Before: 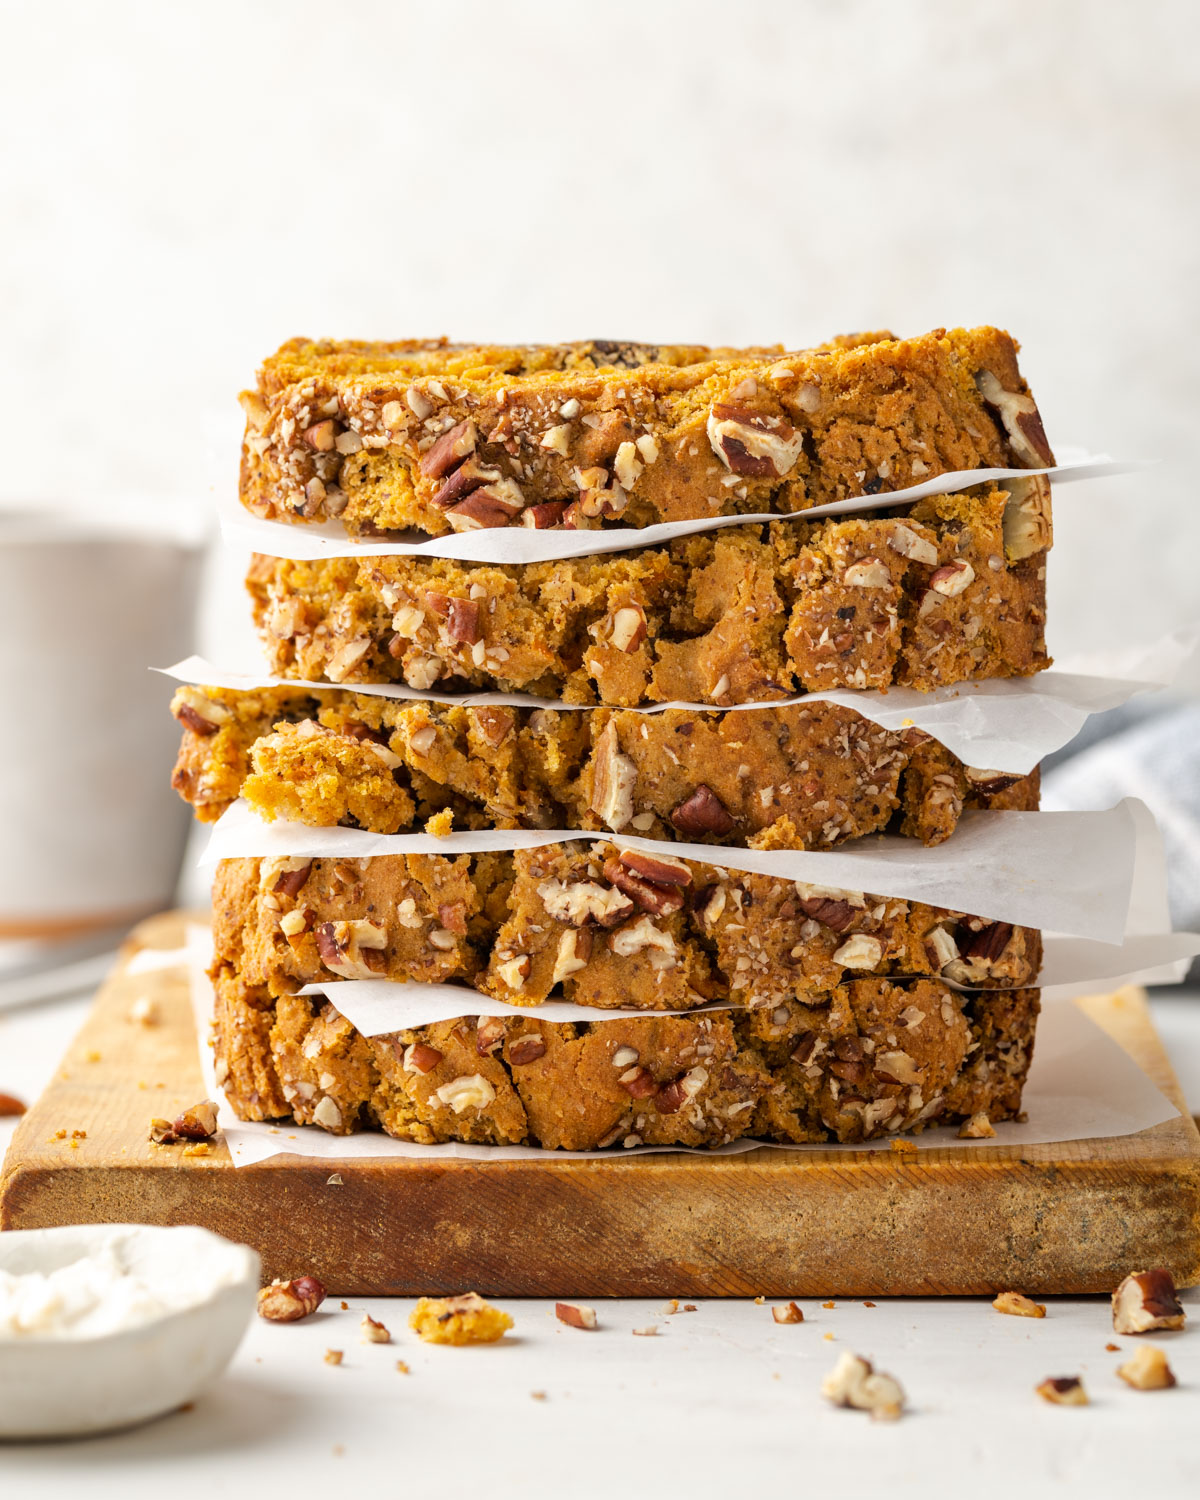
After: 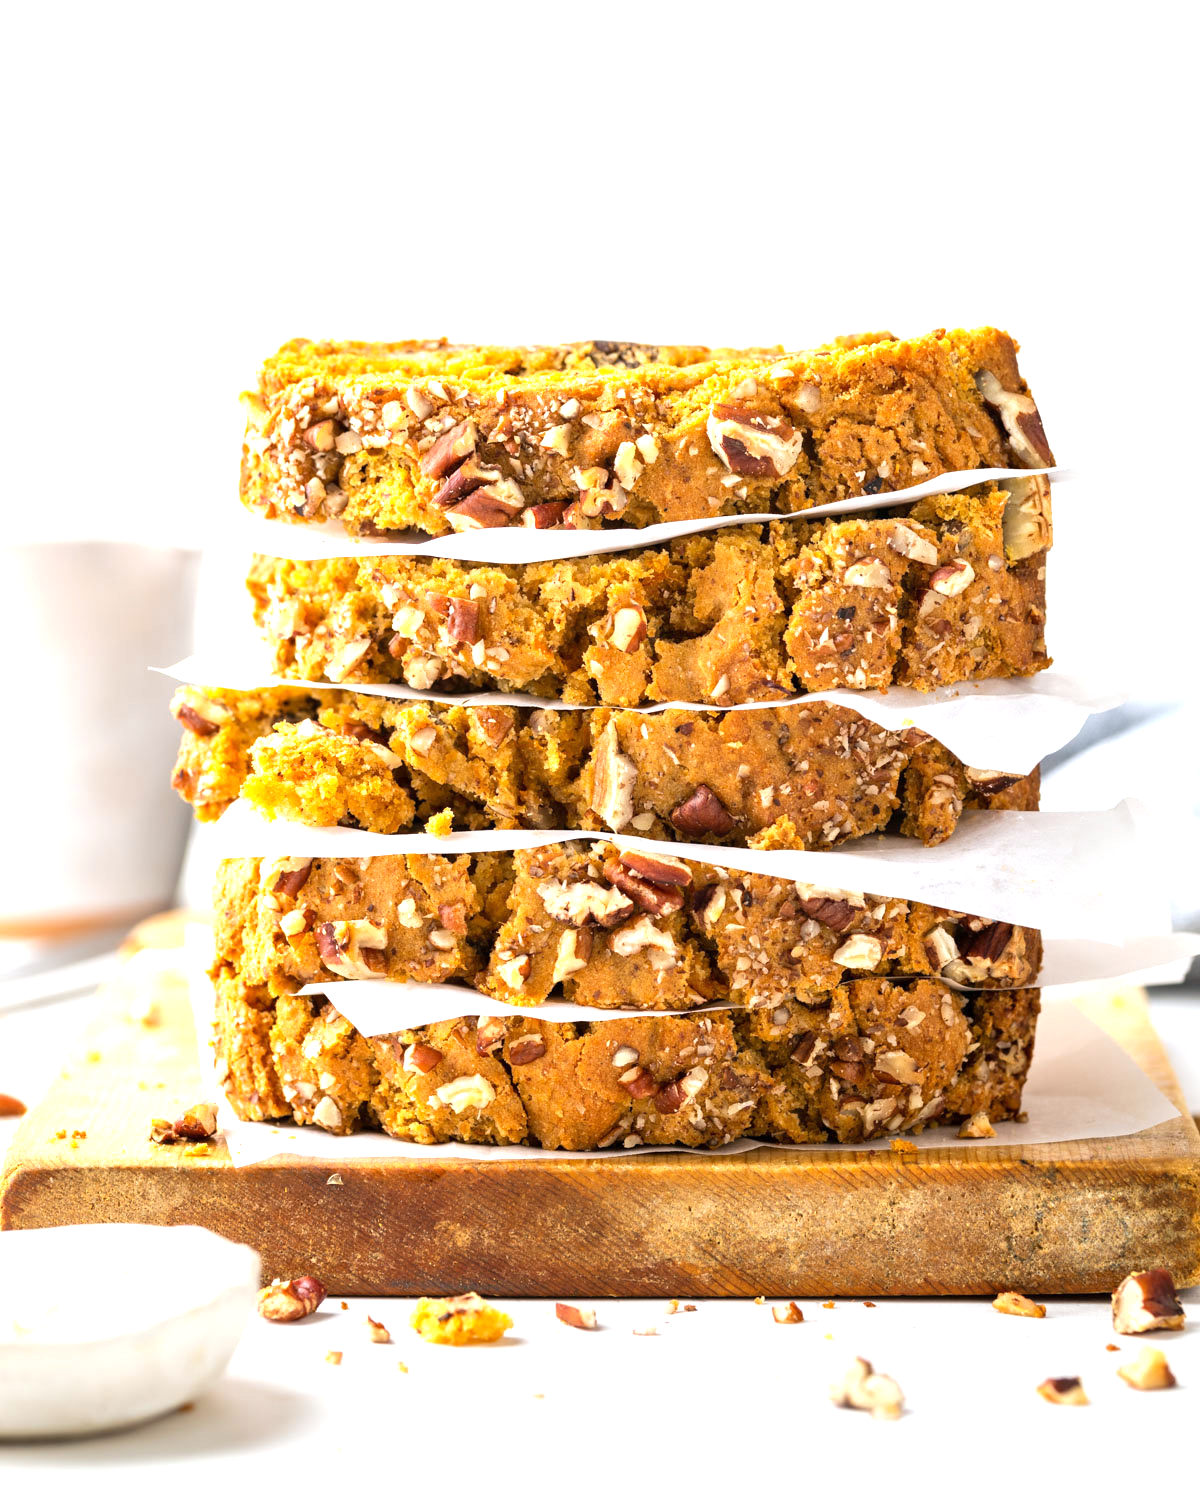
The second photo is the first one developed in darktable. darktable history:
exposure: exposure 0.943 EV, compensate highlight preservation false
white balance: red 0.974, blue 1.044
